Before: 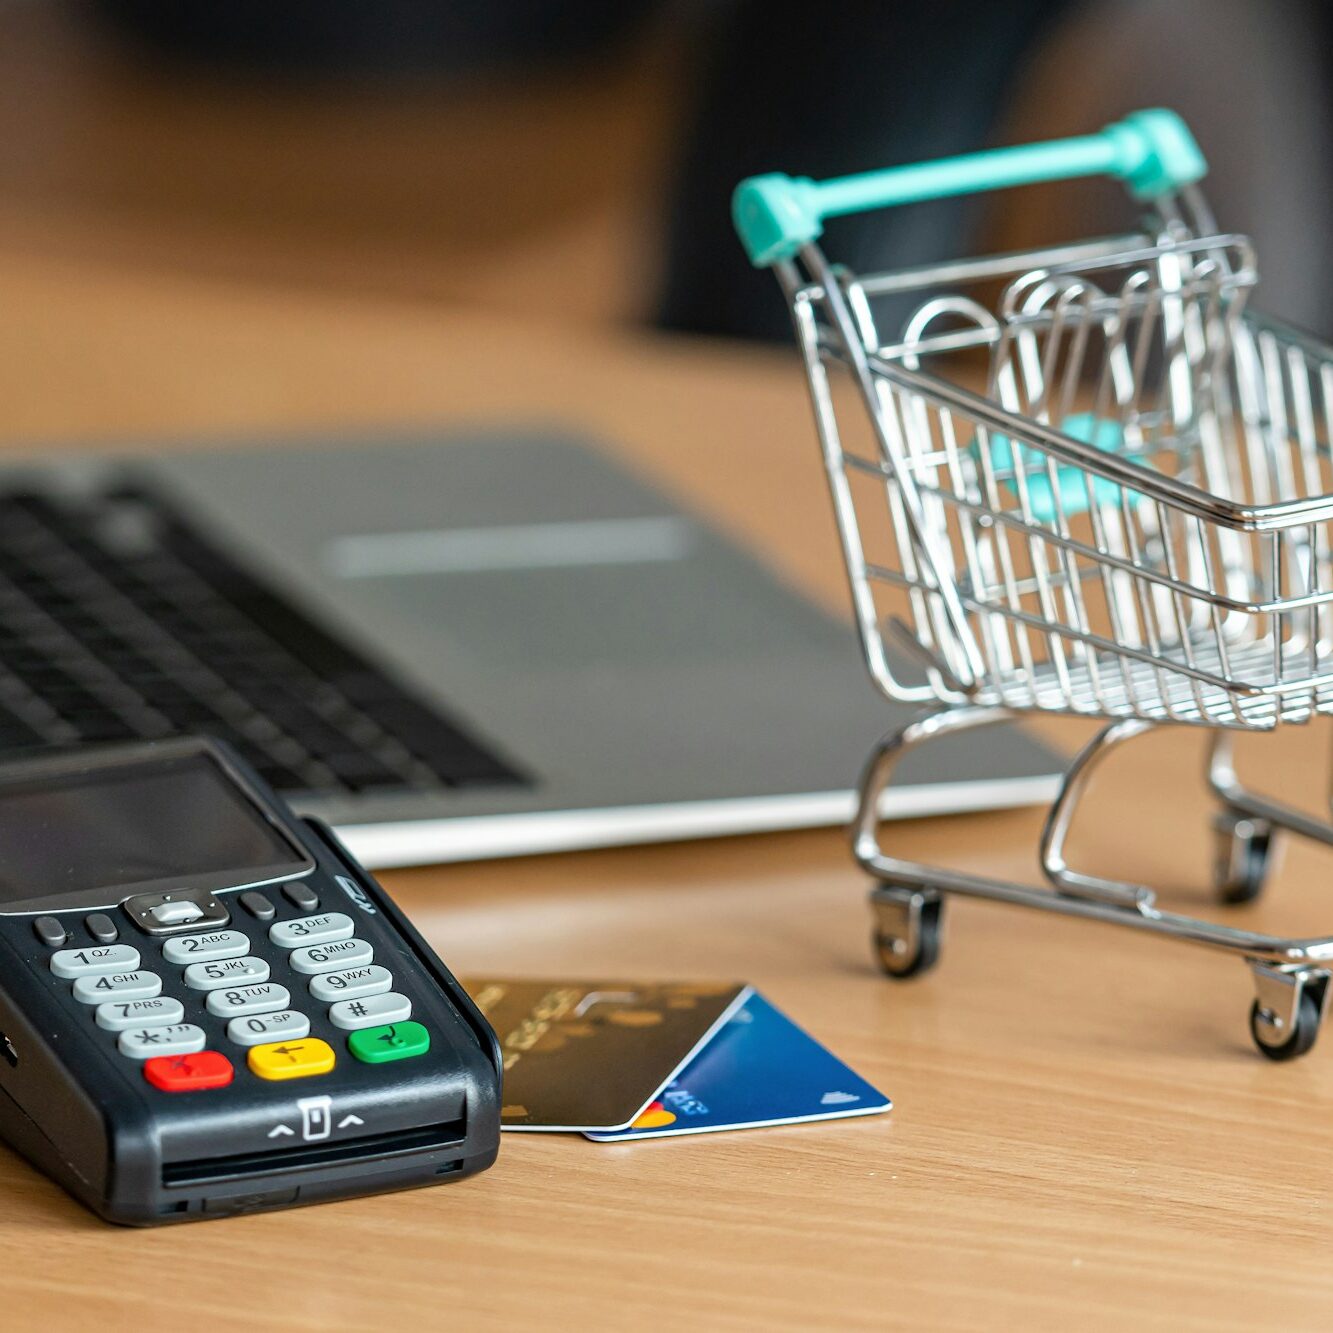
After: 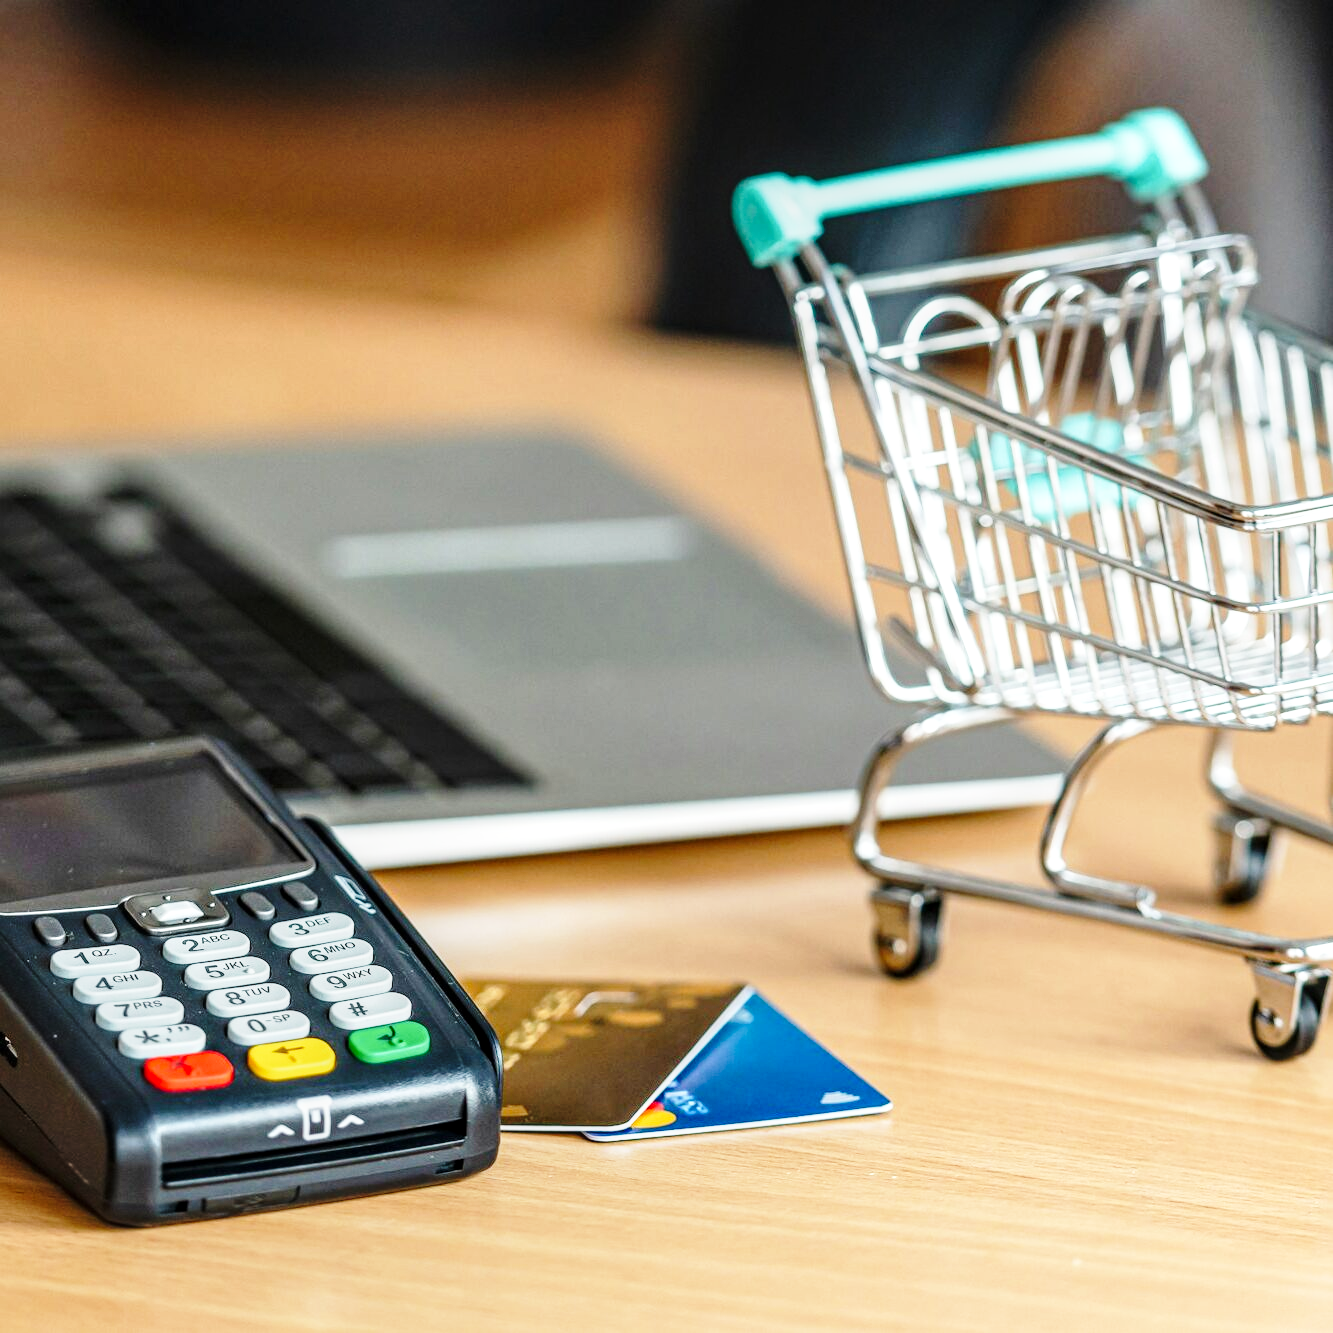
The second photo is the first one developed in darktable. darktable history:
base curve: curves: ch0 [(0, 0) (0.028, 0.03) (0.121, 0.232) (0.46, 0.748) (0.859, 0.968) (1, 1)], preserve colors none
local contrast: on, module defaults
tone equalizer: on, module defaults
